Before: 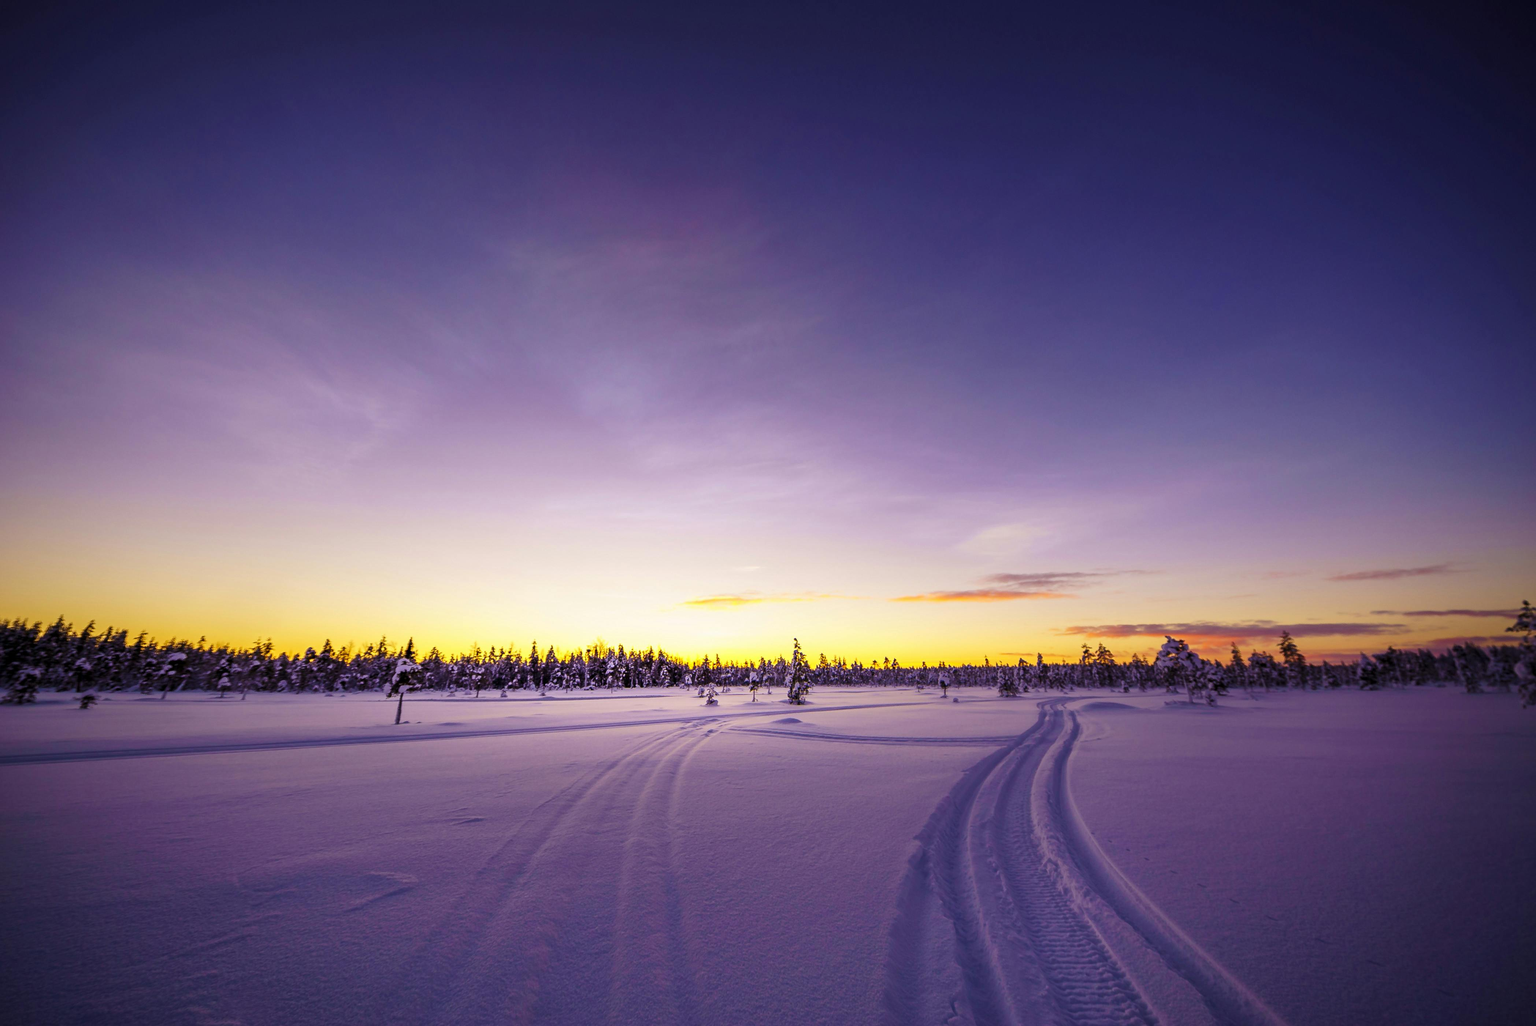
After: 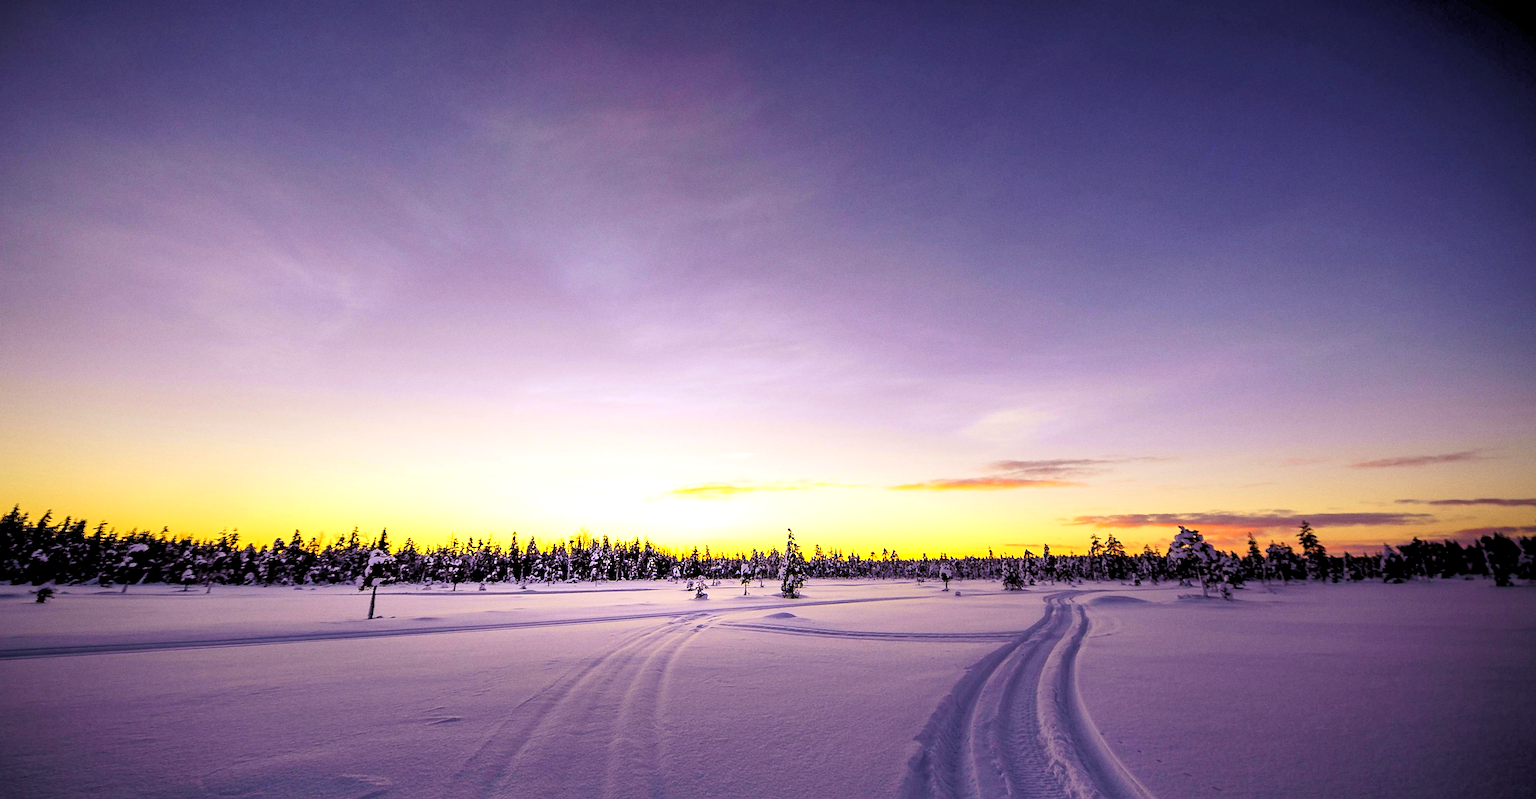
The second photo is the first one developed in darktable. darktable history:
tone equalizer: -8 EV -0.75 EV, -7 EV -0.7 EV, -6 EV -0.6 EV, -5 EV -0.4 EV, -3 EV 0.4 EV, -2 EV 0.6 EV, -1 EV 0.7 EV, +0 EV 0.75 EV, edges refinement/feathering 500, mask exposure compensation -1.57 EV, preserve details no
rgb curve: curves: ch2 [(0, 0) (0.567, 0.512) (1, 1)], mode RGB, independent channels
sharpen: on, module defaults
grain: coarseness 0.09 ISO
rgb levels: preserve colors sum RGB, levels [[0.038, 0.433, 0.934], [0, 0.5, 1], [0, 0.5, 1]]
exposure: compensate highlight preservation false
crop and rotate: left 2.991%, top 13.302%, right 1.981%, bottom 12.636%
white balance: emerald 1
